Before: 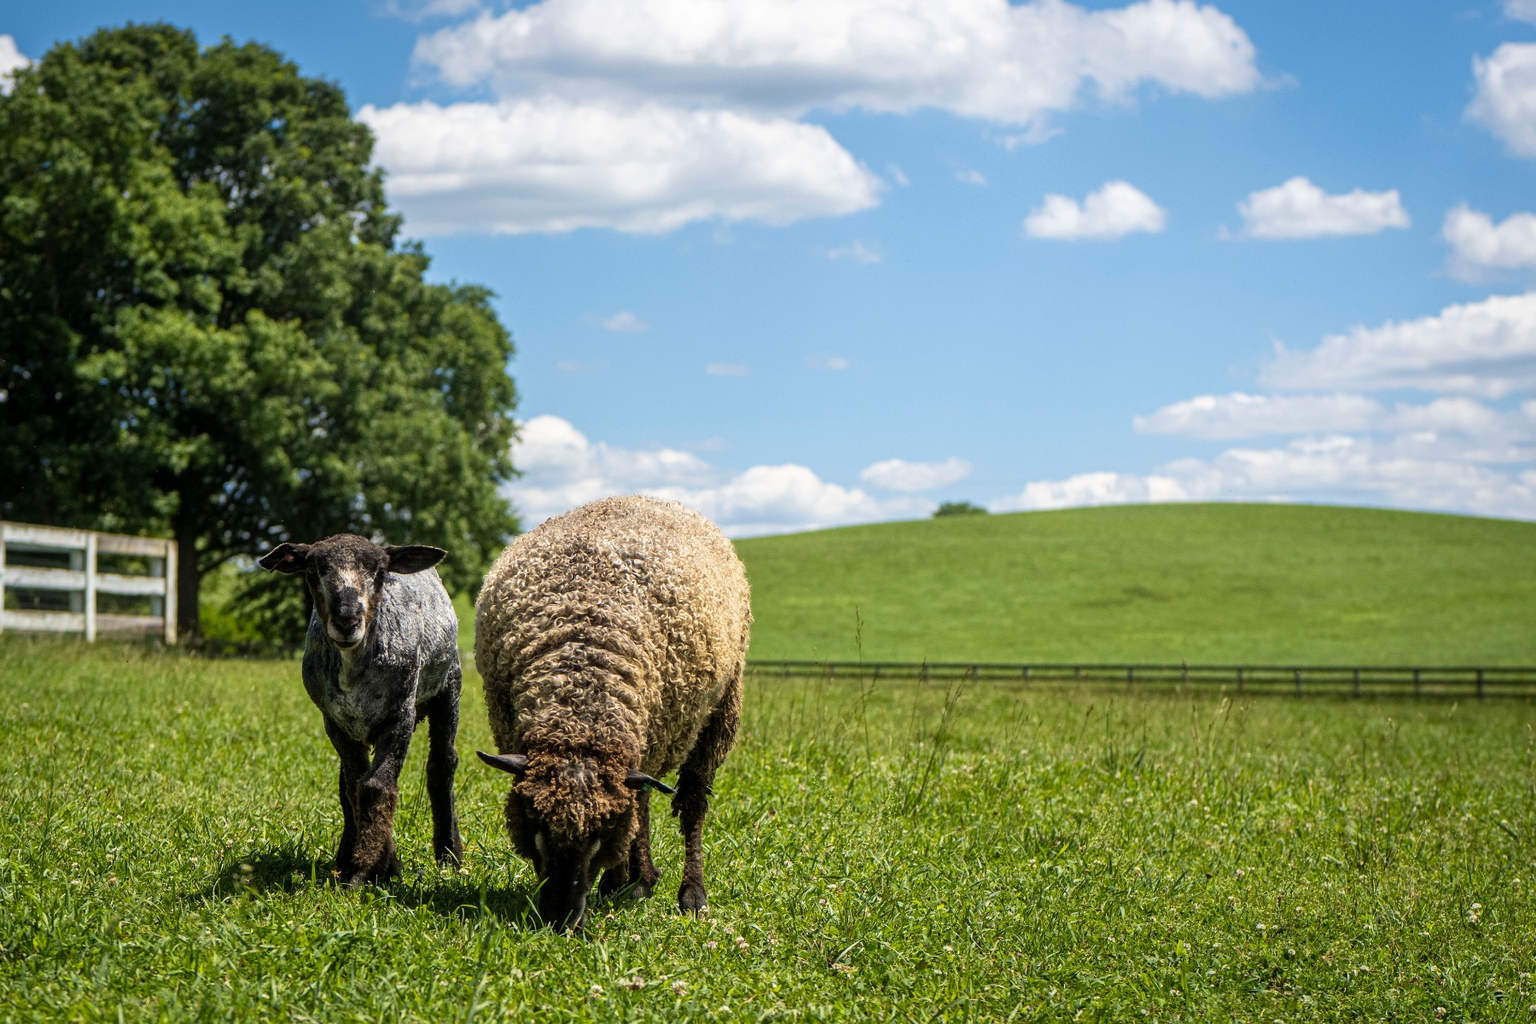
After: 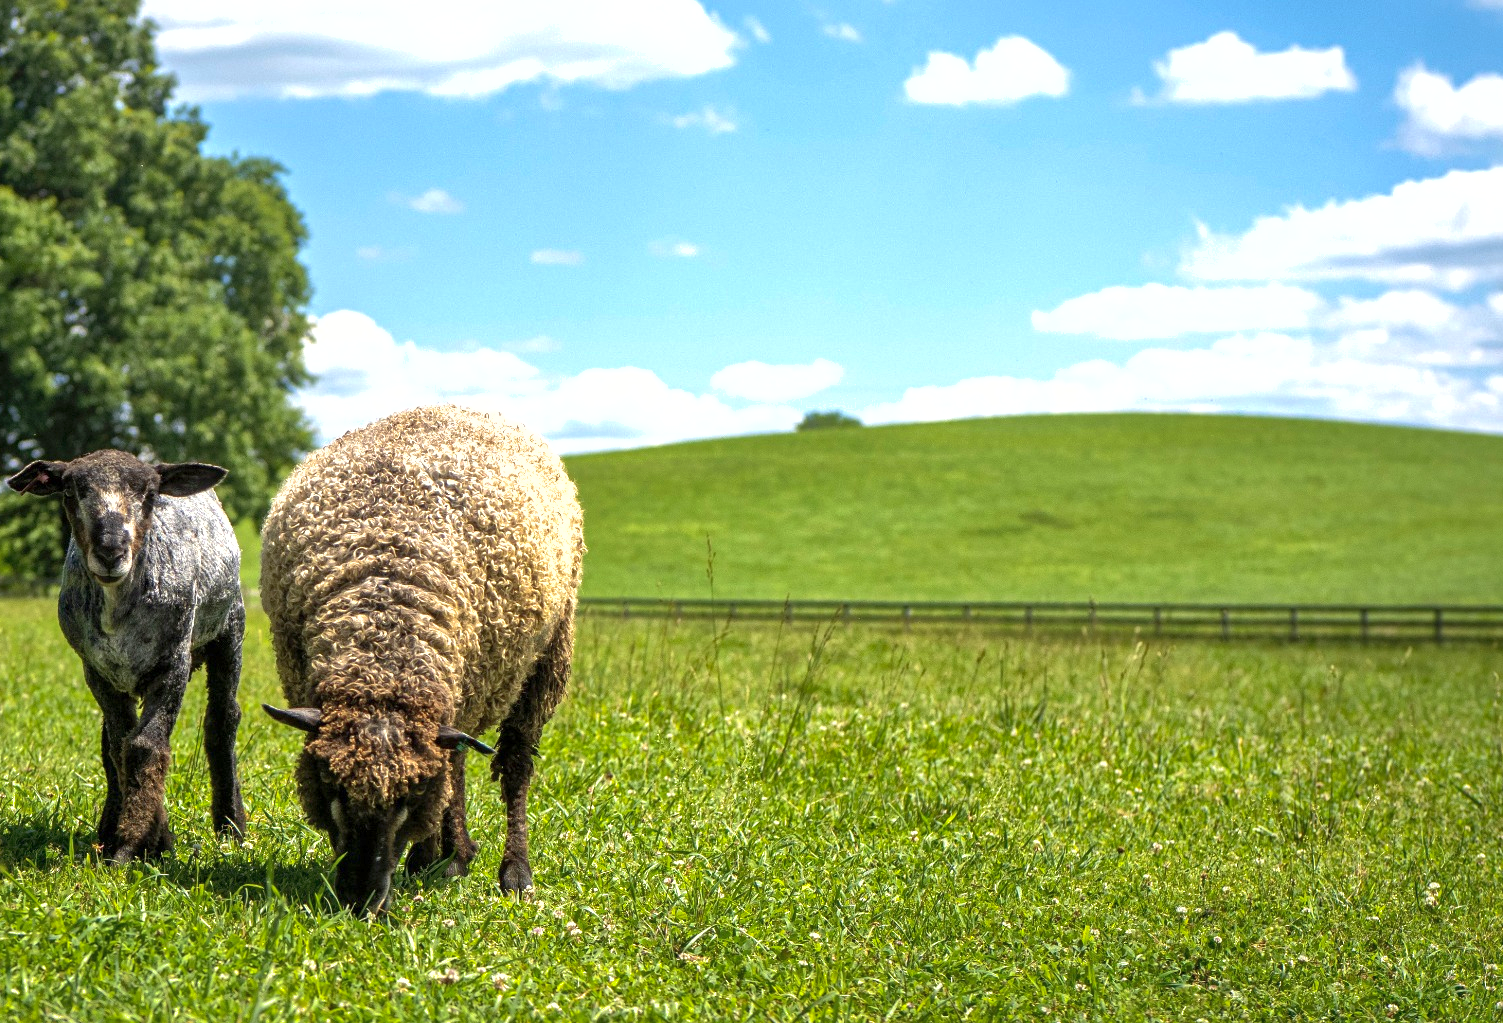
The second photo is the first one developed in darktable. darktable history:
crop: left 16.482%, top 14.705%
exposure: exposure 0.691 EV, compensate highlight preservation false
shadows and highlights: on, module defaults
